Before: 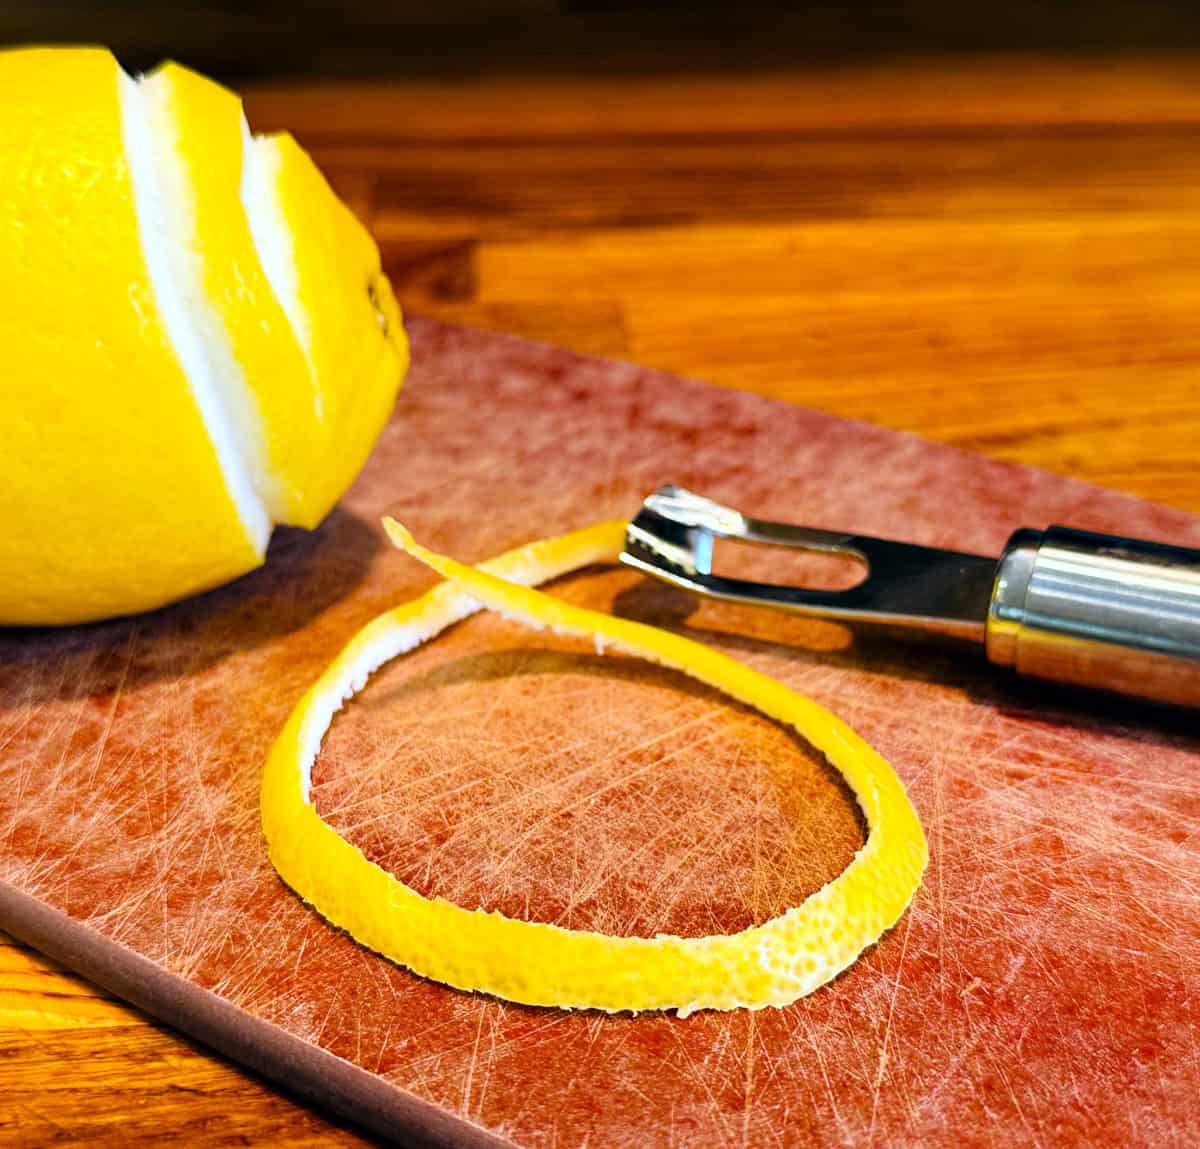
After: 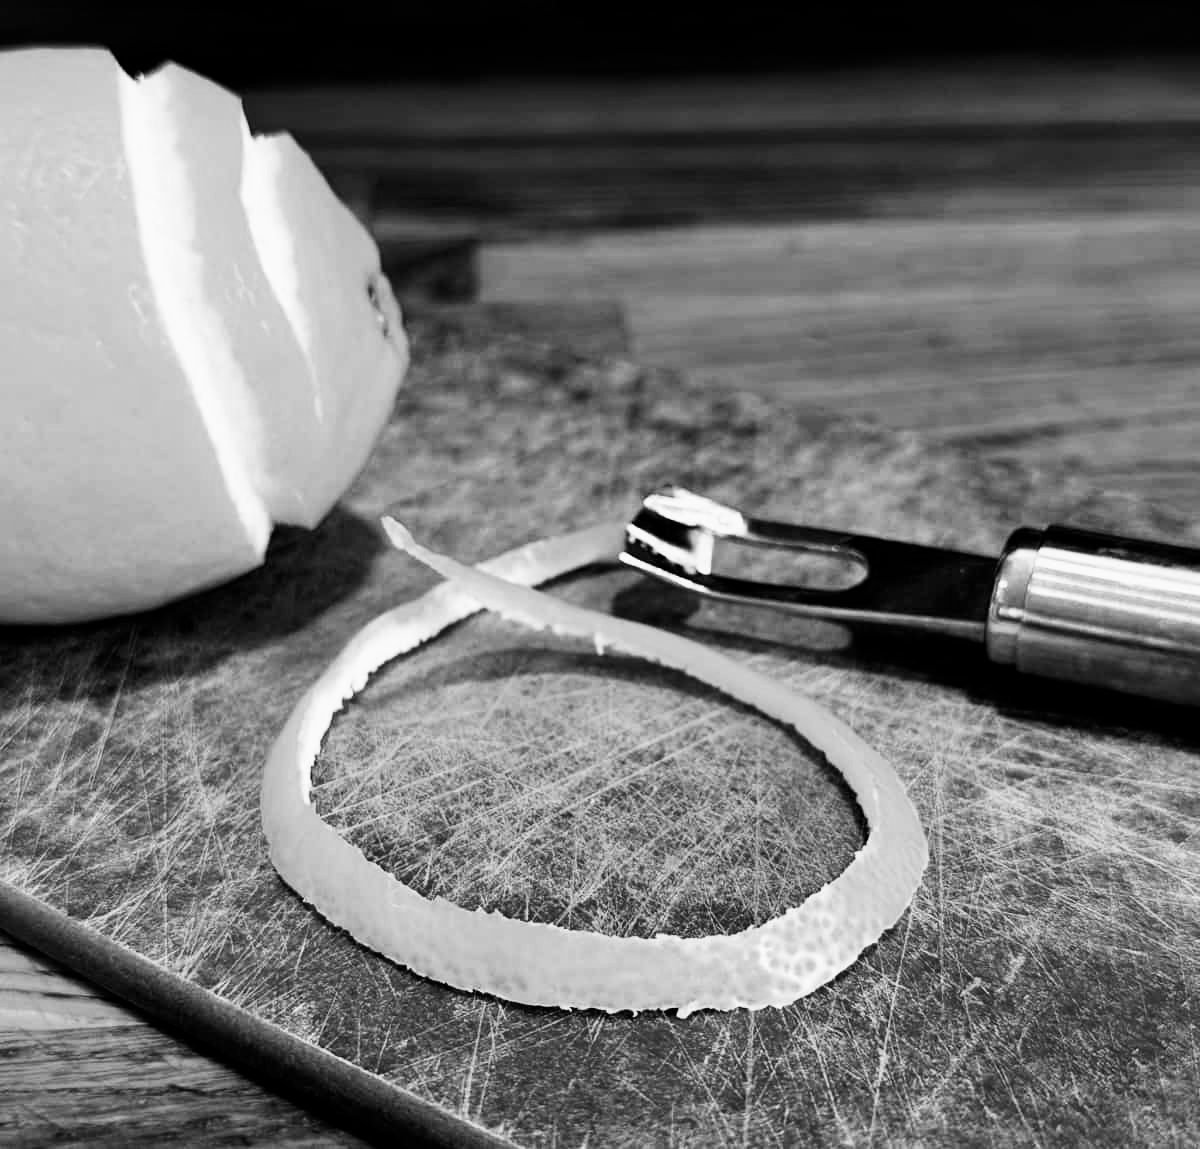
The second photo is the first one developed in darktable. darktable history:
contrast brightness saturation: contrast 0.18, saturation 0.309
color calibration: output gray [0.246, 0.254, 0.501, 0], illuminant as shot in camera, x 0.377, y 0.393, temperature 4212.46 K
filmic rgb: middle gray luminance 21.47%, black relative exposure -14.05 EV, white relative exposure 2.98 EV, target black luminance 0%, hardness 8.84, latitude 60.42%, contrast 1.213, highlights saturation mix 4.46%, shadows ↔ highlights balance 41.02%
